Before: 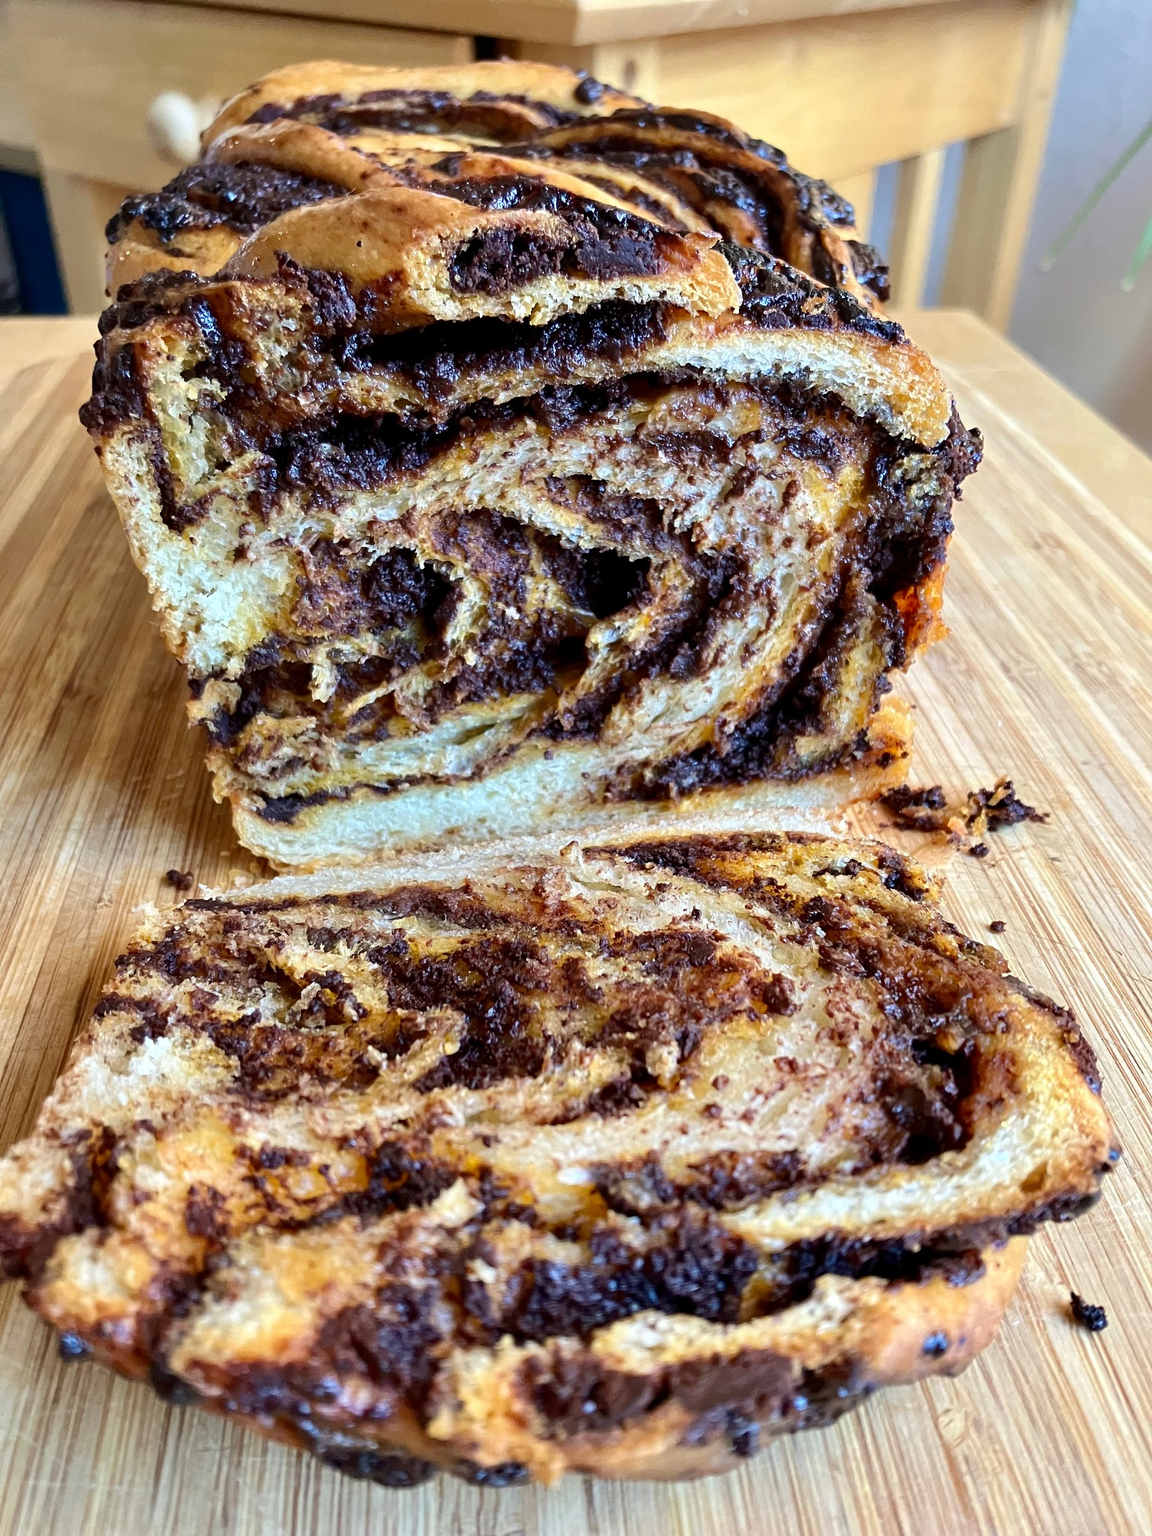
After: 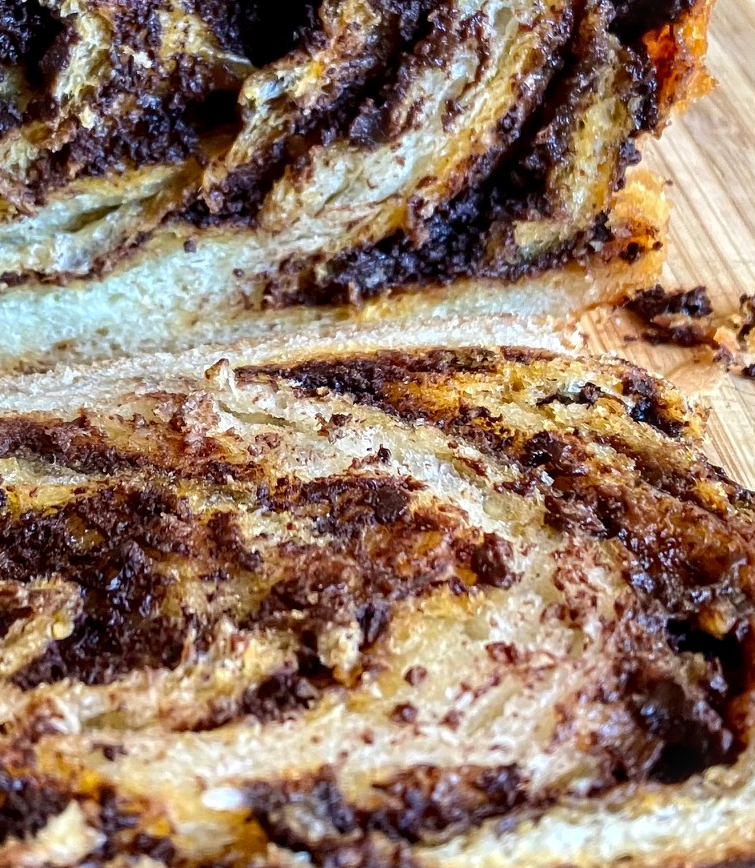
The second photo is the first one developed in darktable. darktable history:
crop: left 35.083%, top 36.968%, right 14.979%, bottom 19.944%
local contrast: on, module defaults
